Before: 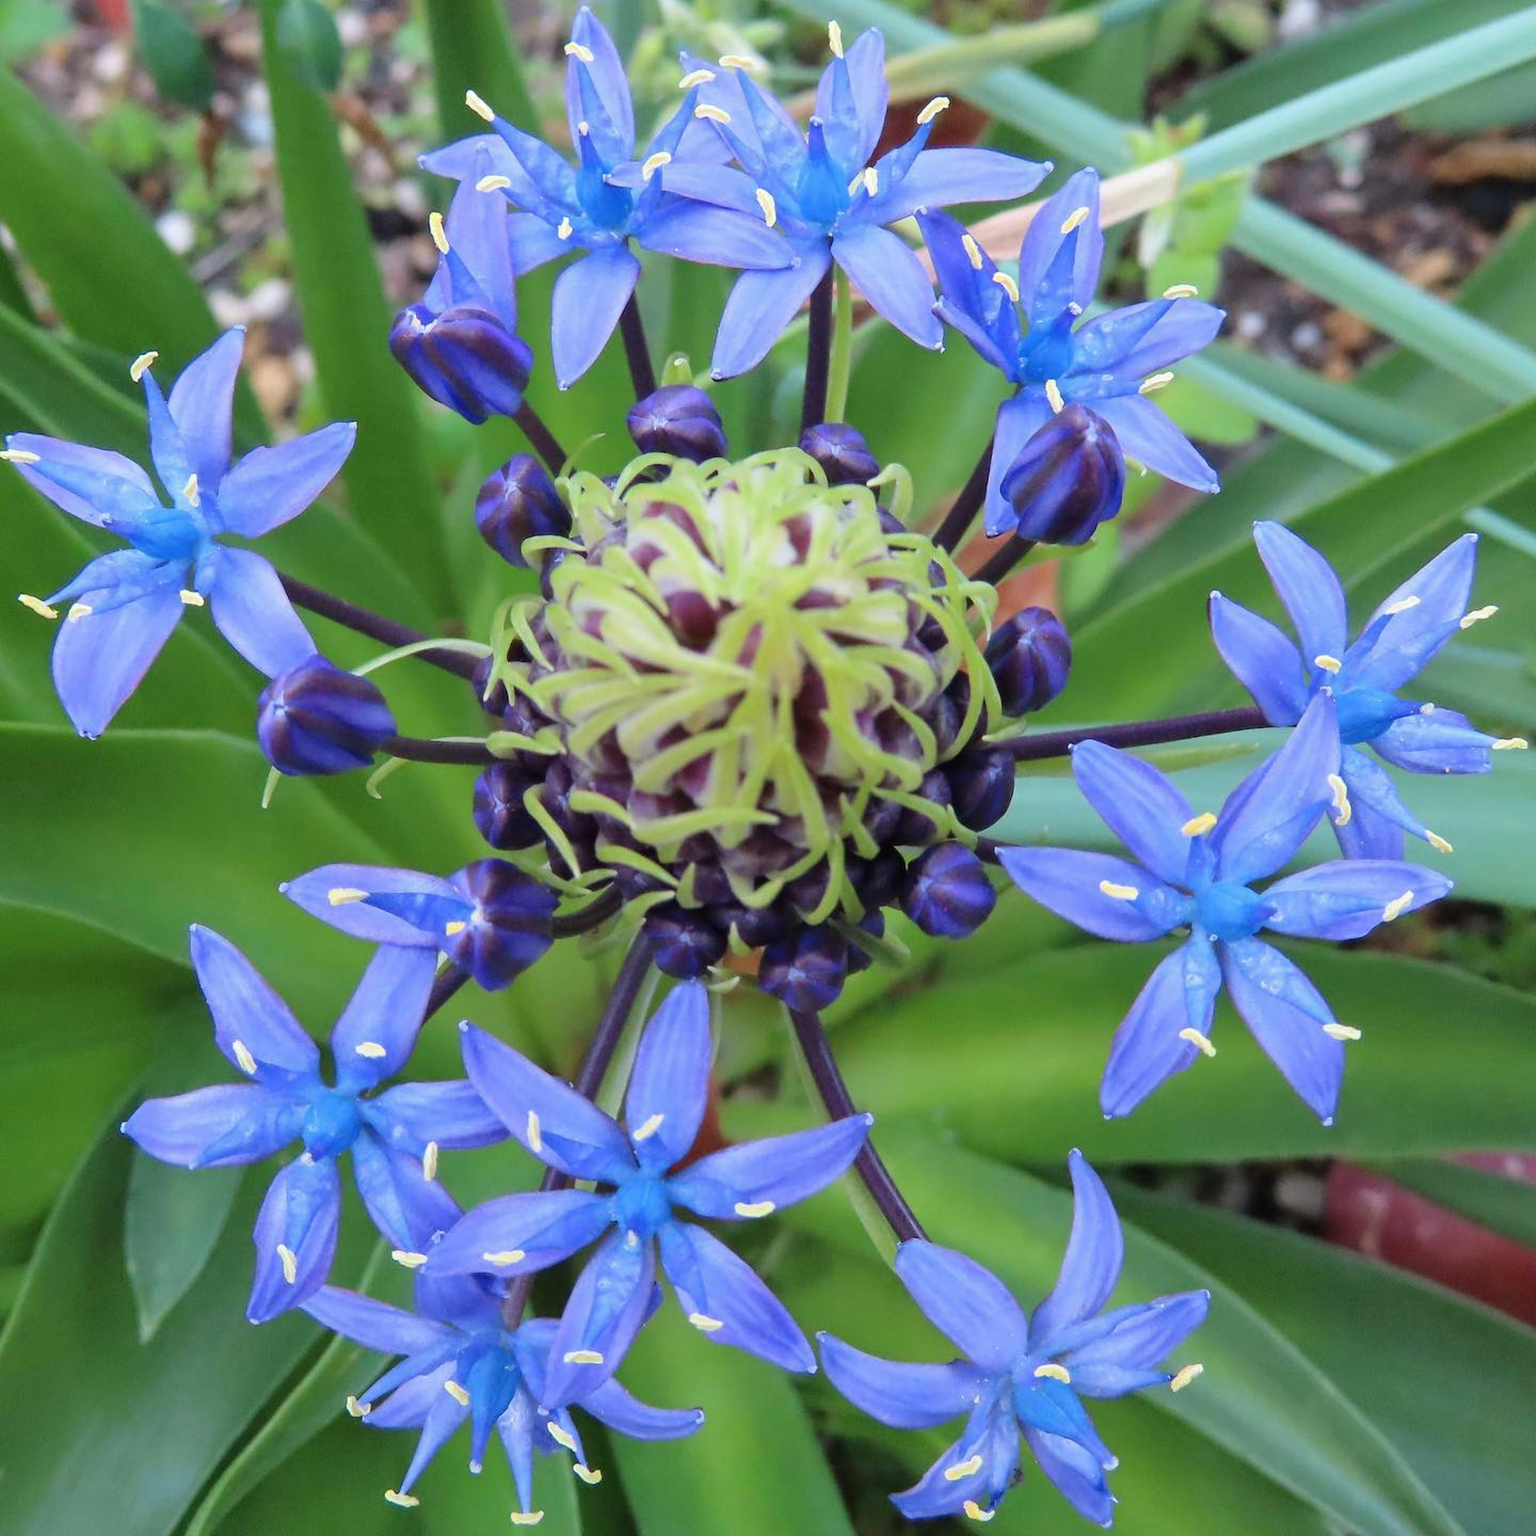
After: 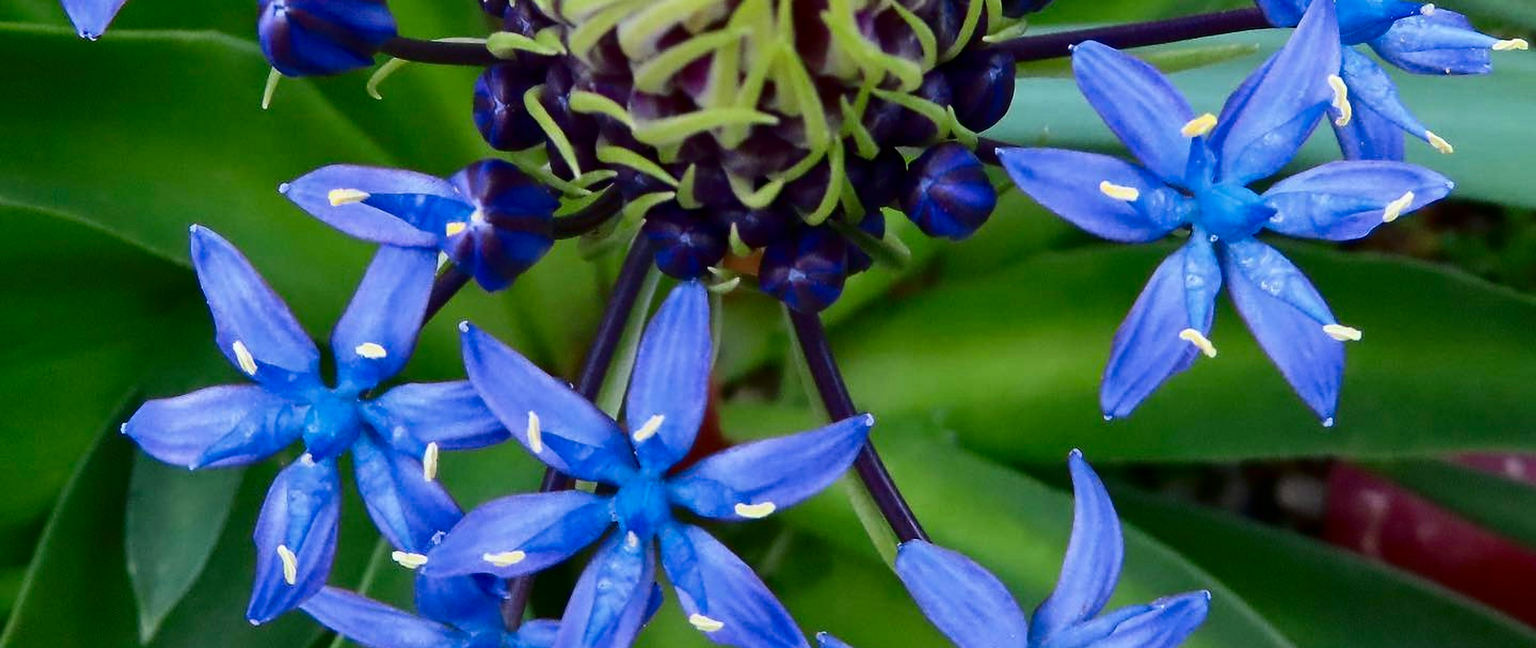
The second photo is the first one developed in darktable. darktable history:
sharpen: on, module defaults
crop: top 45.551%, bottom 12.262%
contrast brightness saturation: contrast 0.19, brightness -0.24, saturation 0.11
